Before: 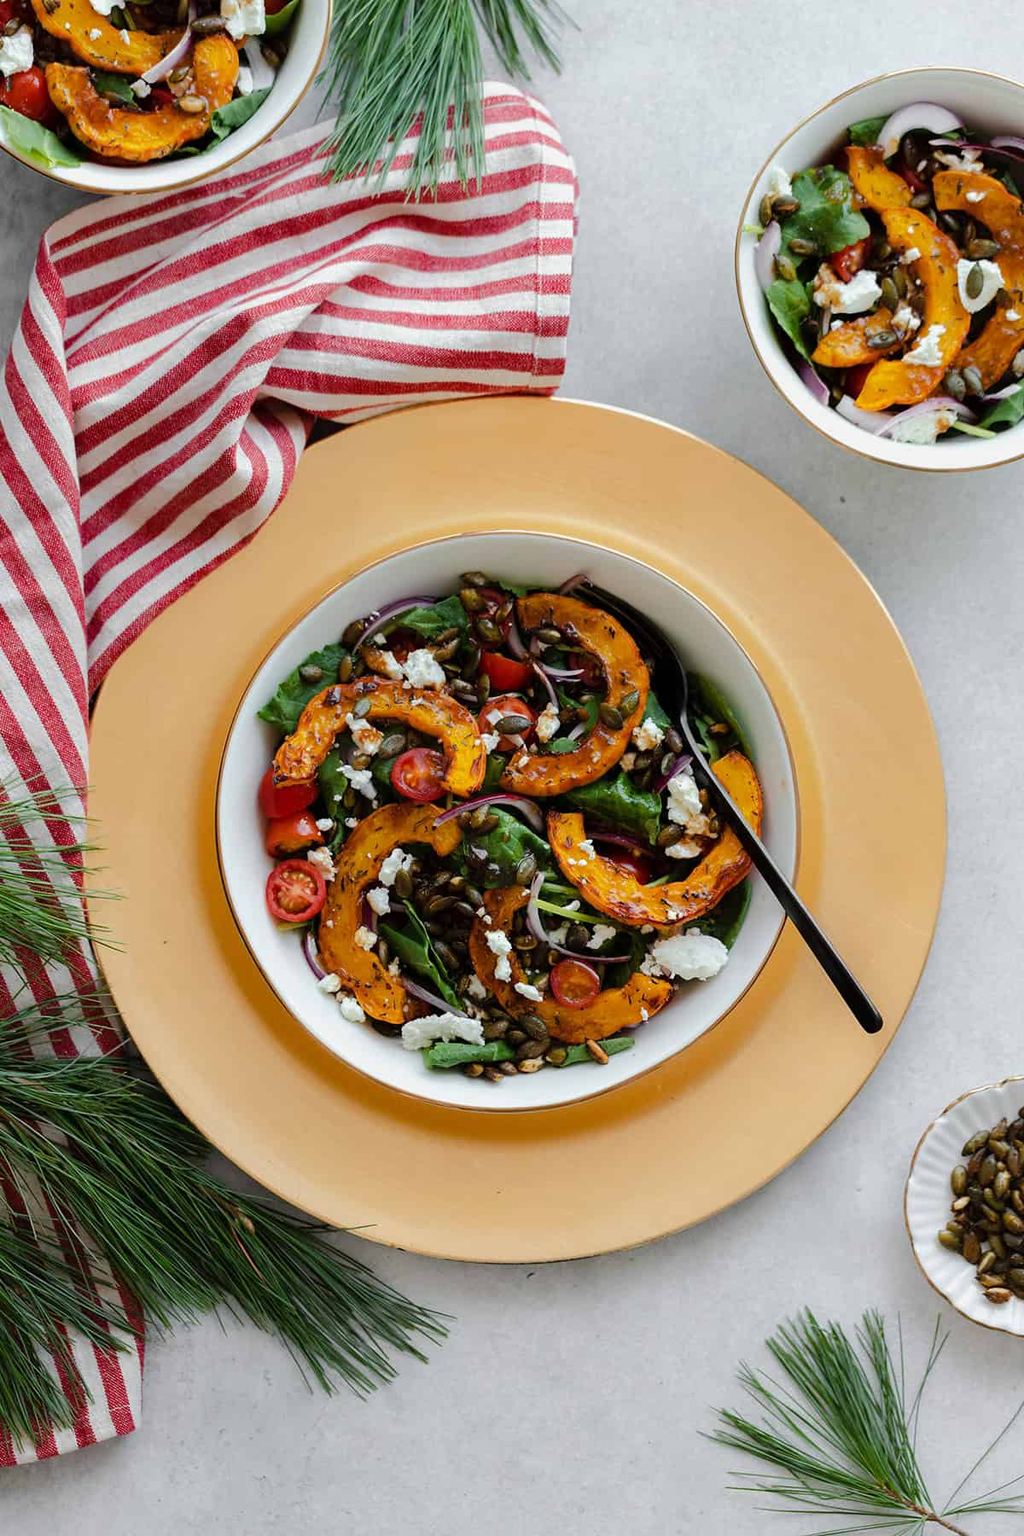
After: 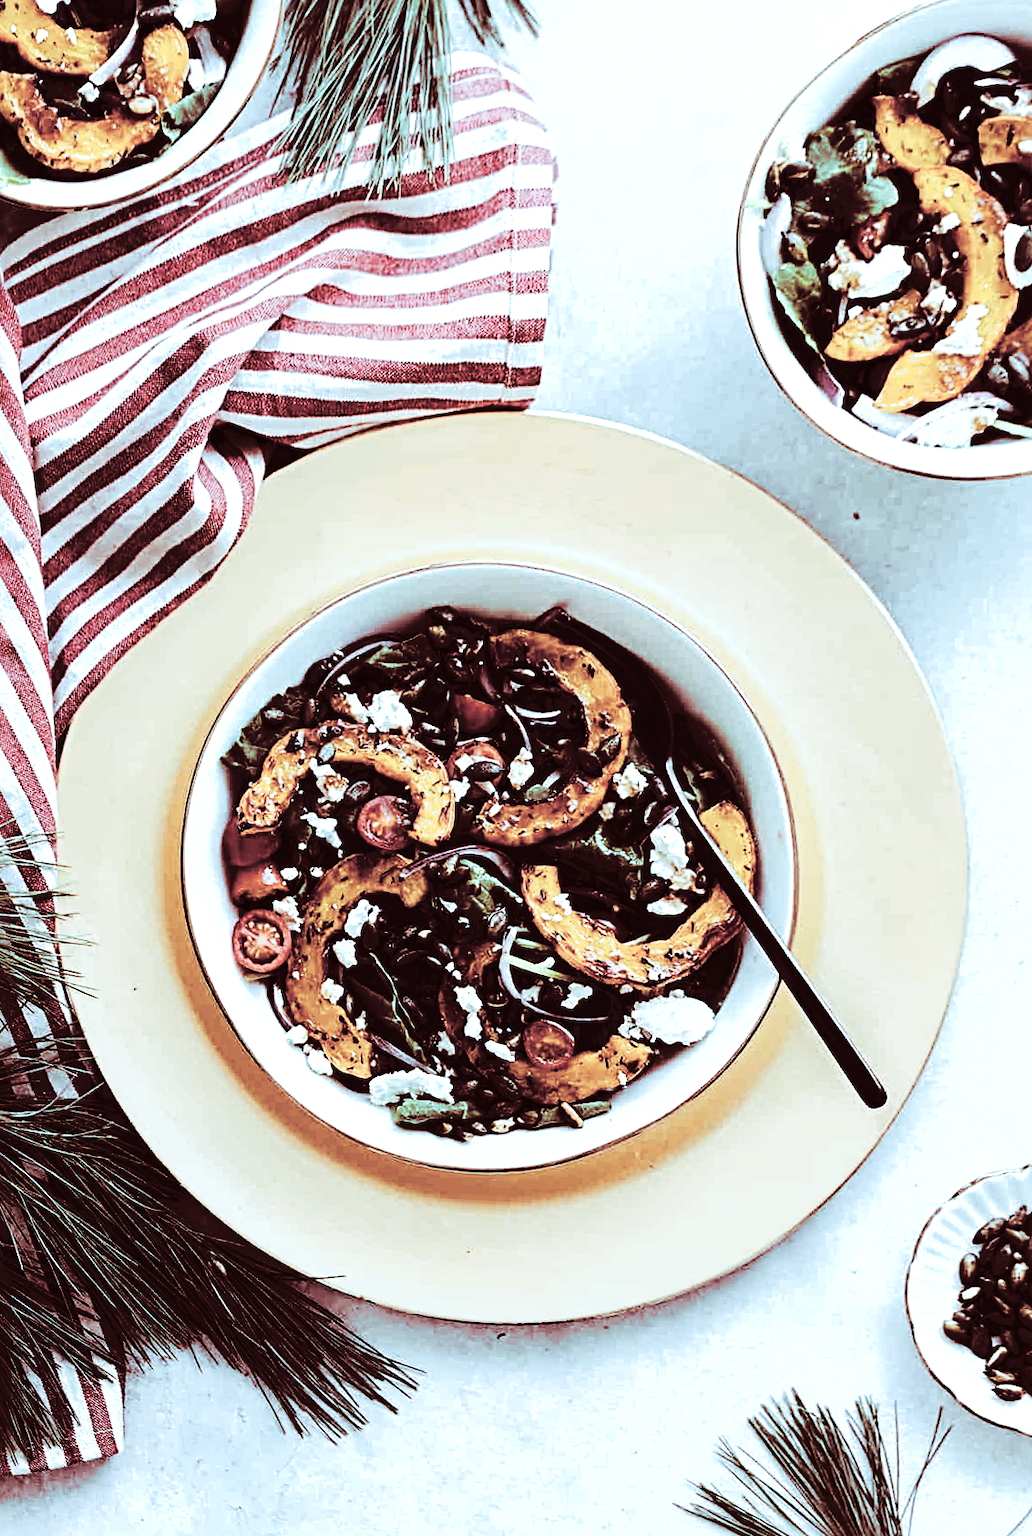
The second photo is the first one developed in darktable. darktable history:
filmic rgb: black relative exposure -8.2 EV, white relative exposure 2.2 EV, threshold 3 EV, hardness 7.11, latitude 85.74%, contrast 1.696, highlights saturation mix -4%, shadows ↔ highlights balance -2.69%, color science v5 (2021), contrast in shadows safe, contrast in highlights safe, enable highlight reconstruction true
rotate and perspective: rotation 0.062°, lens shift (vertical) 0.115, lens shift (horizontal) -0.133, crop left 0.047, crop right 0.94, crop top 0.061, crop bottom 0.94
sharpen: radius 4.883
color correction: highlights a* -12.64, highlights b* -18.1, saturation 0.7
tone curve: curves: ch0 [(0, 0) (0.003, 0.075) (0.011, 0.079) (0.025, 0.079) (0.044, 0.082) (0.069, 0.085) (0.1, 0.089) (0.136, 0.096) (0.177, 0.105) (0.224, 0.14) (0.277, 0.202) (0.335, 0.304) (0.399, 0.417) (0.468, 0.521) (0.543, 0.636) (0.623, 0.726) (0.709, 0.801) (0.801, 0.878) (0.898, 0.927) (1, 1)], preserve colors none
local contrast: highlights 100%, shadows 100%, detail 120%, midtone range 0.2
tone equalizer: on, module defaults
split-toning: highlights › saturation 0, balance -61.83
